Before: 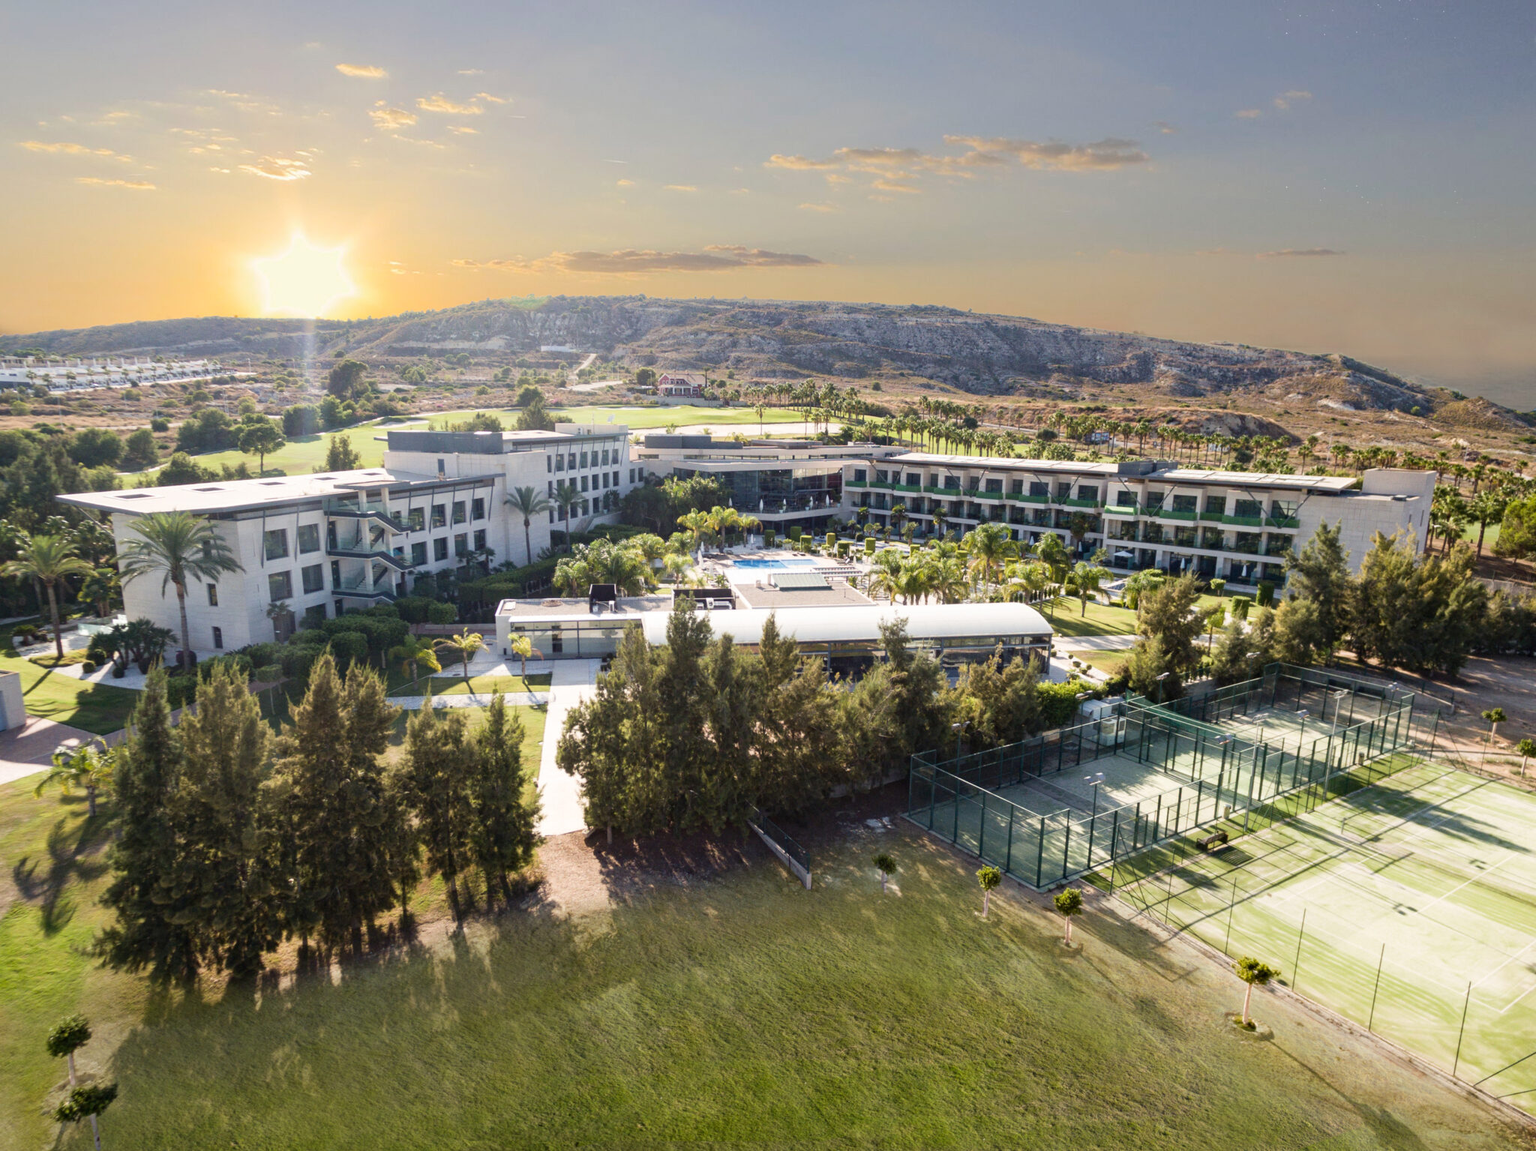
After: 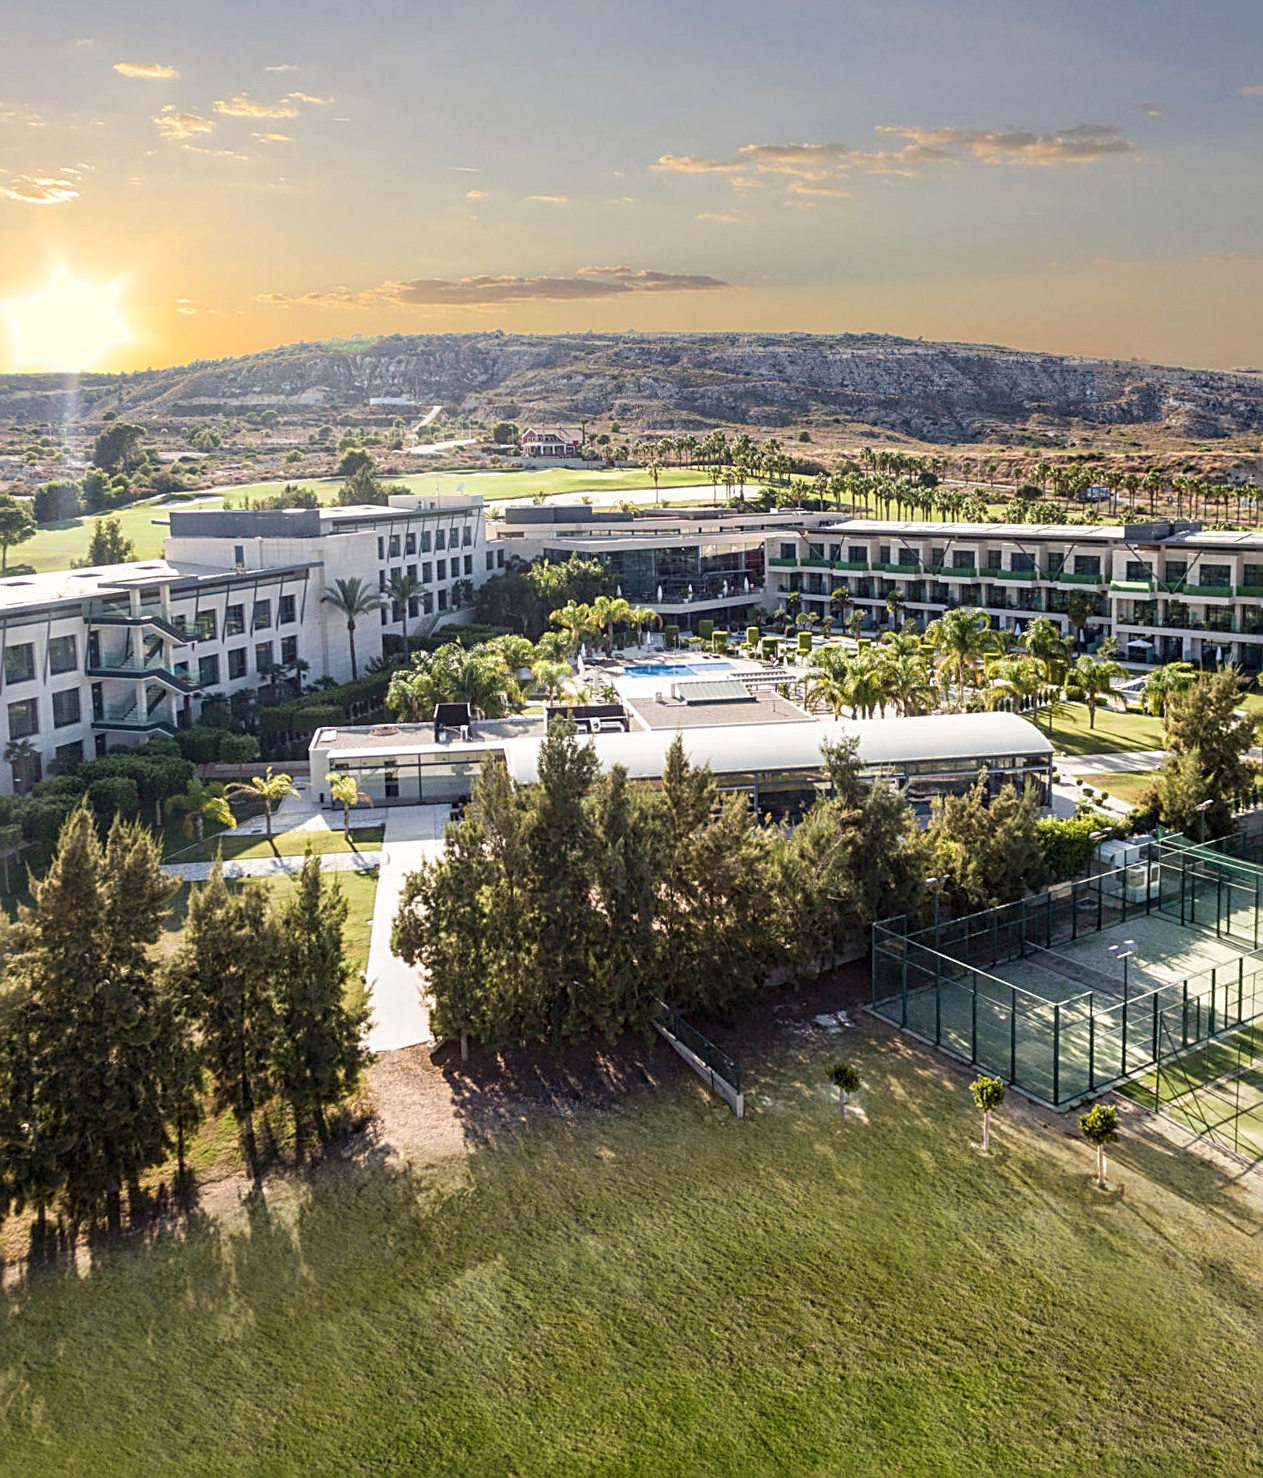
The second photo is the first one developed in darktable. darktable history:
rotate and perspective: rotation -1.68°, lens shift (vertical) -0.146, crop left 0.049, crop right 0.912, crop top 0.032, crop bottom 0.96
crop and rotate: left 15.754%, right 17.579%
sharpen: radius 2.543, amount 0.636
local contrast: on, module defaults
